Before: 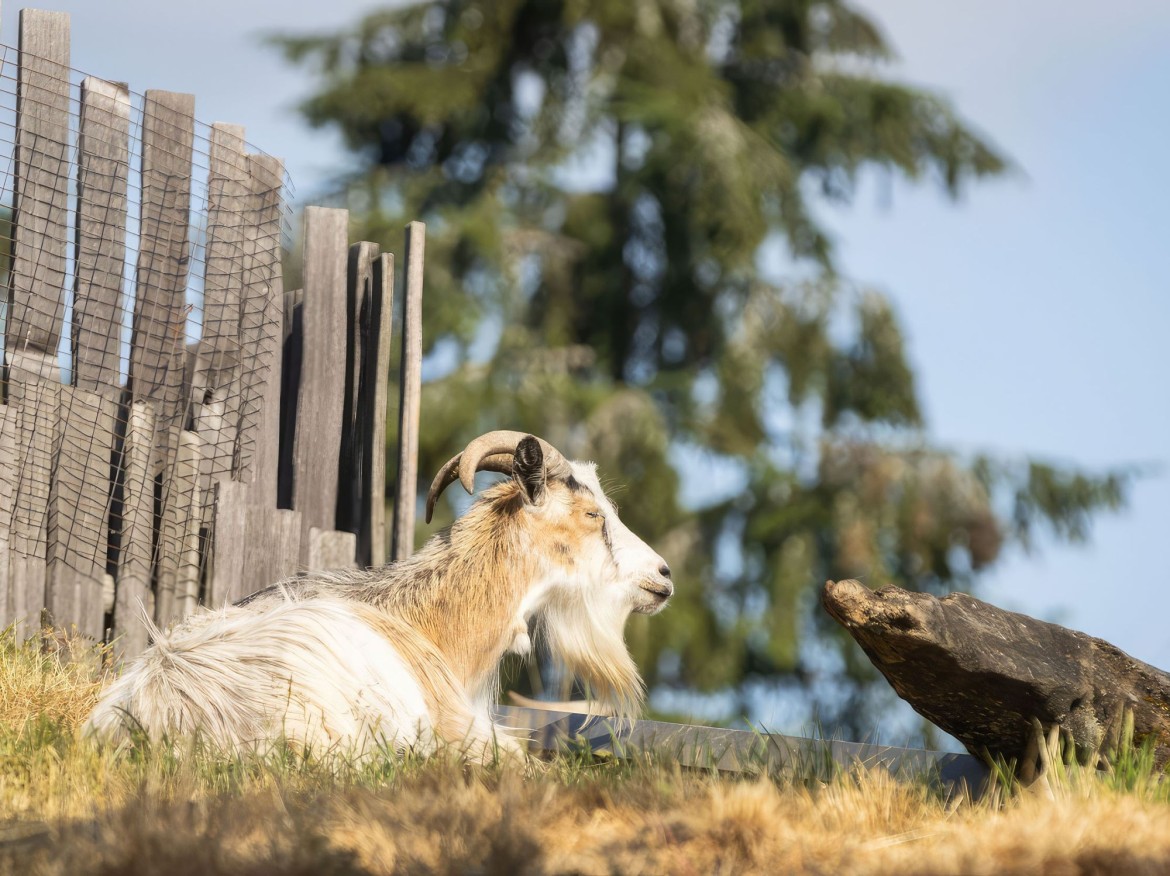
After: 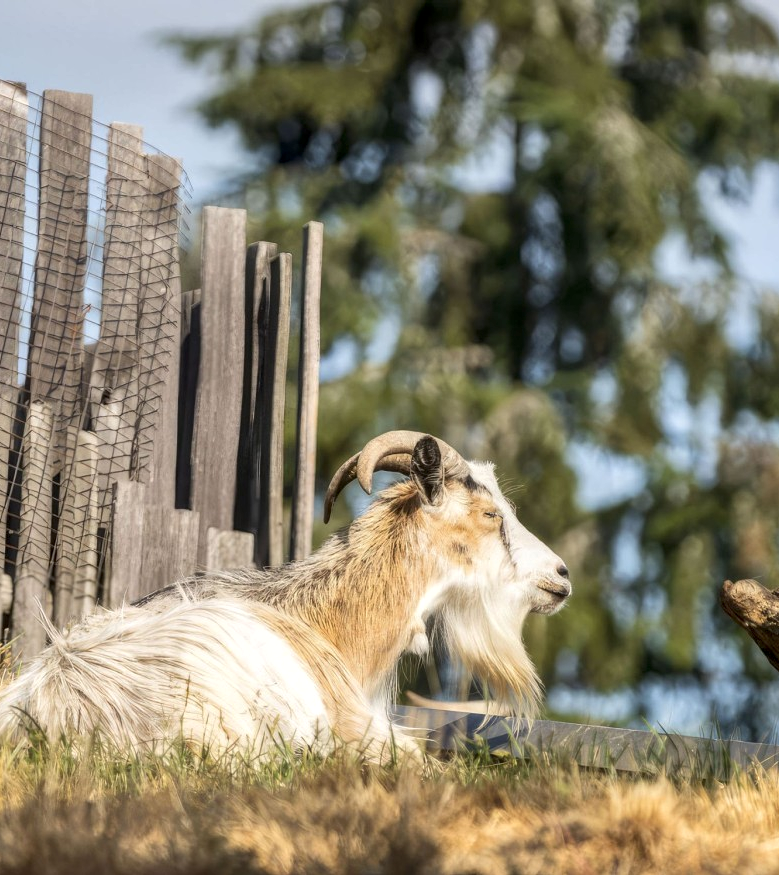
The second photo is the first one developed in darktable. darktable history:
crop and rotate: left 8.786%, right 24.548%
local contrast: highlights 25%, detail 130%
